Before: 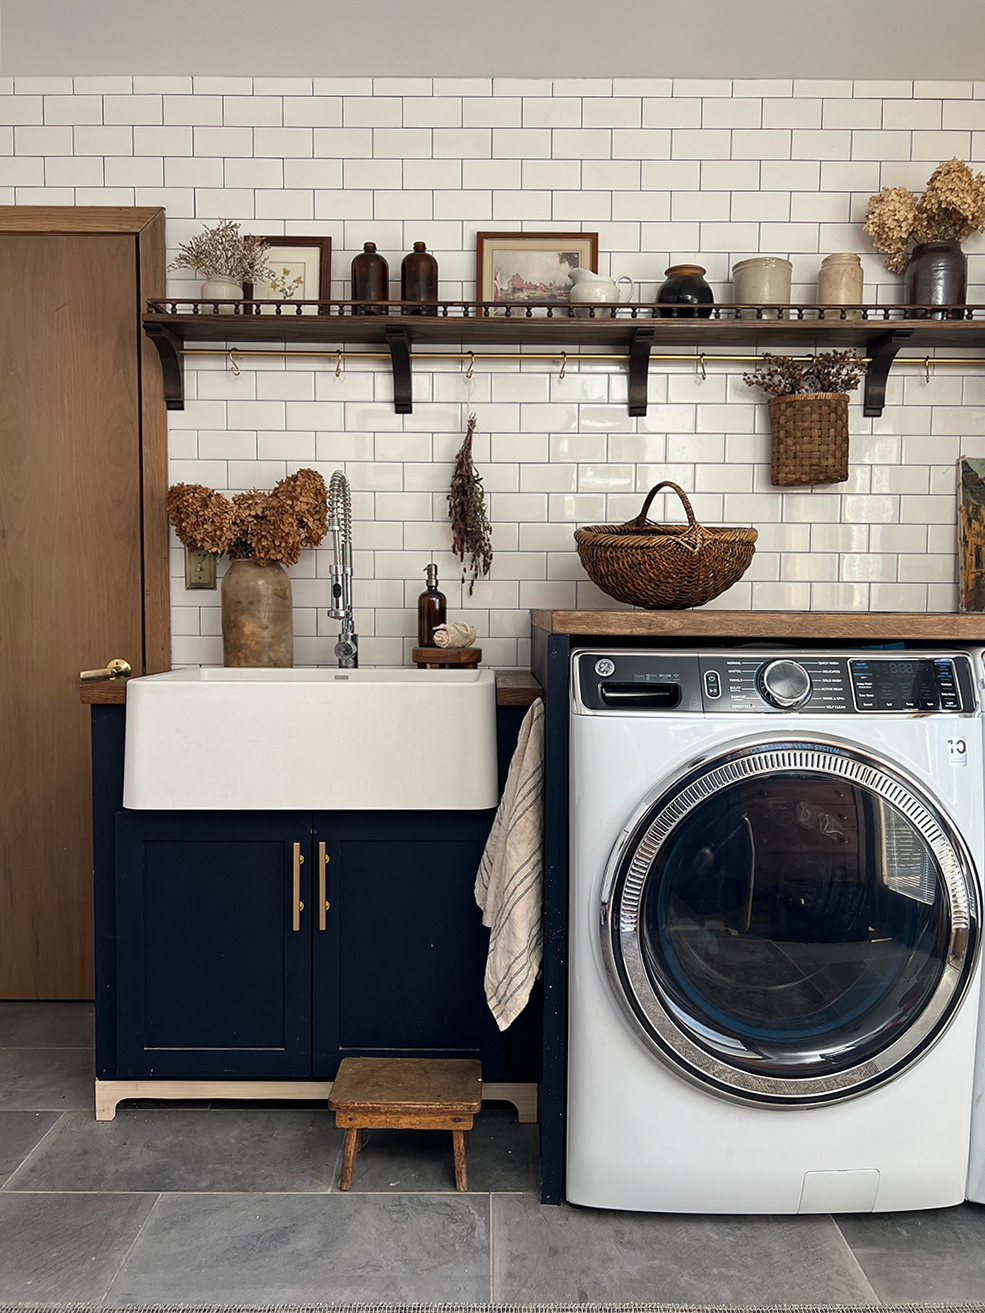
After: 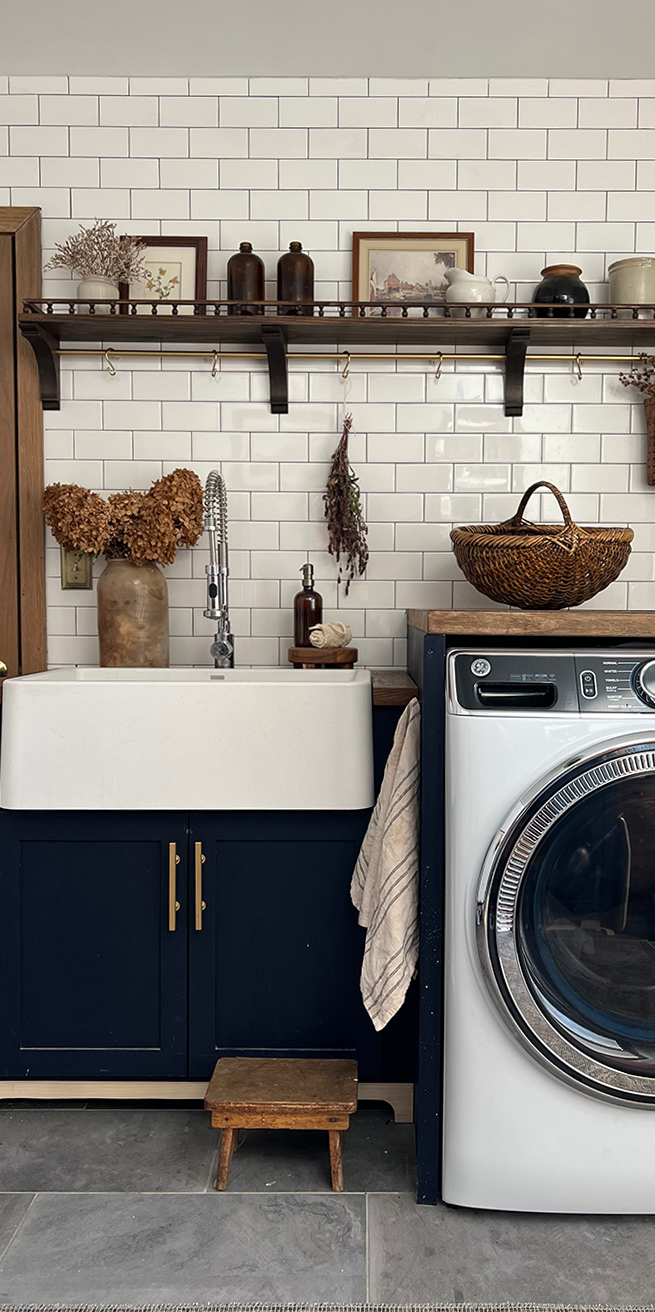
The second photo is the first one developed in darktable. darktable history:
crop and rotate: left 12.612%, right 20.877%
